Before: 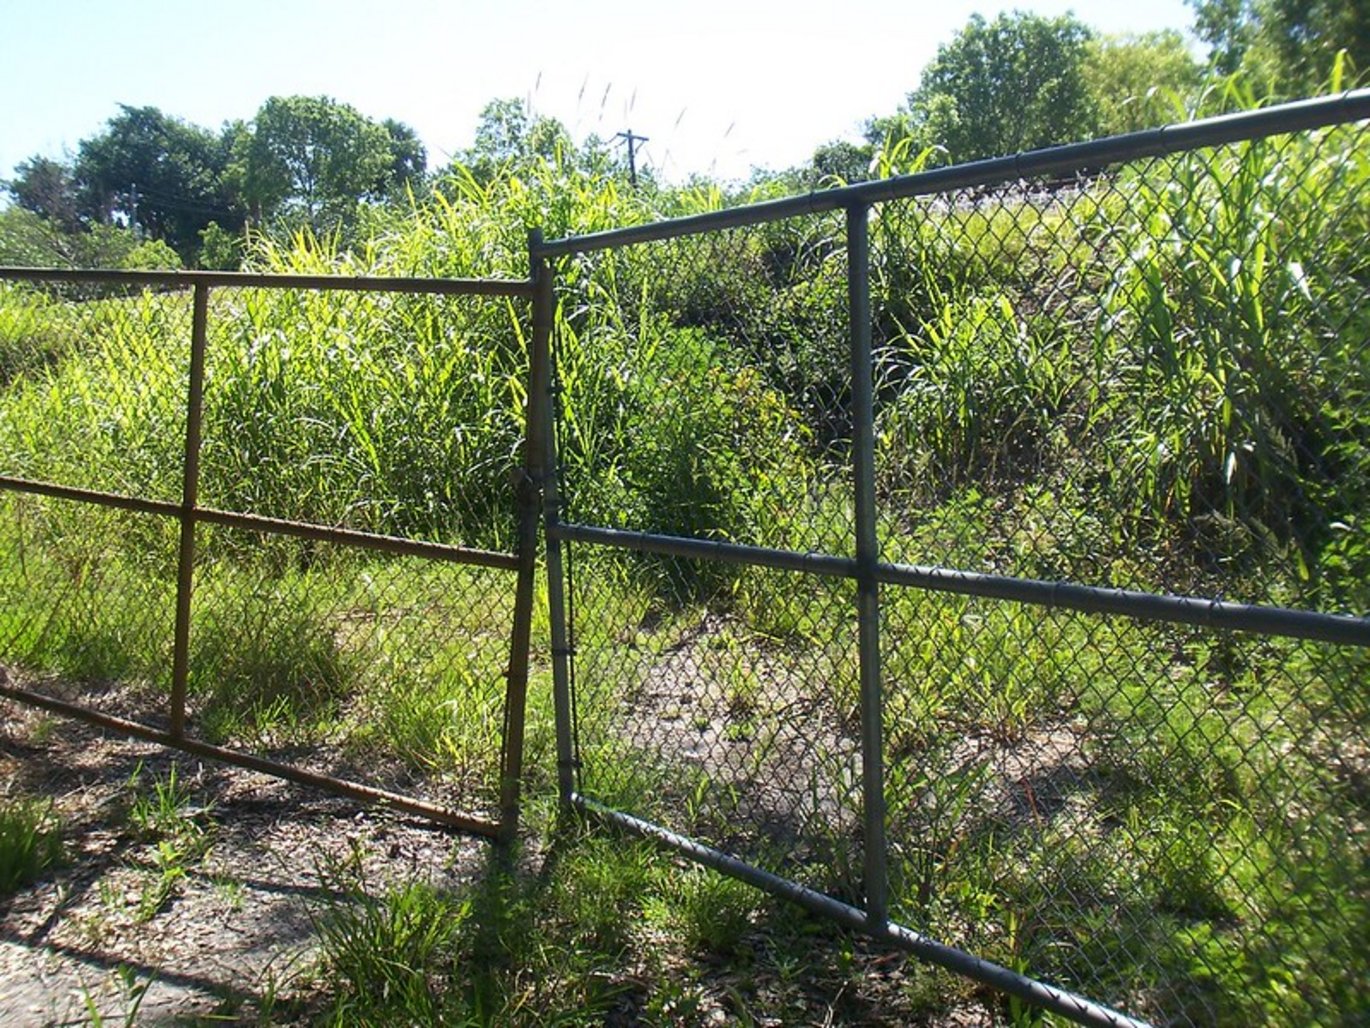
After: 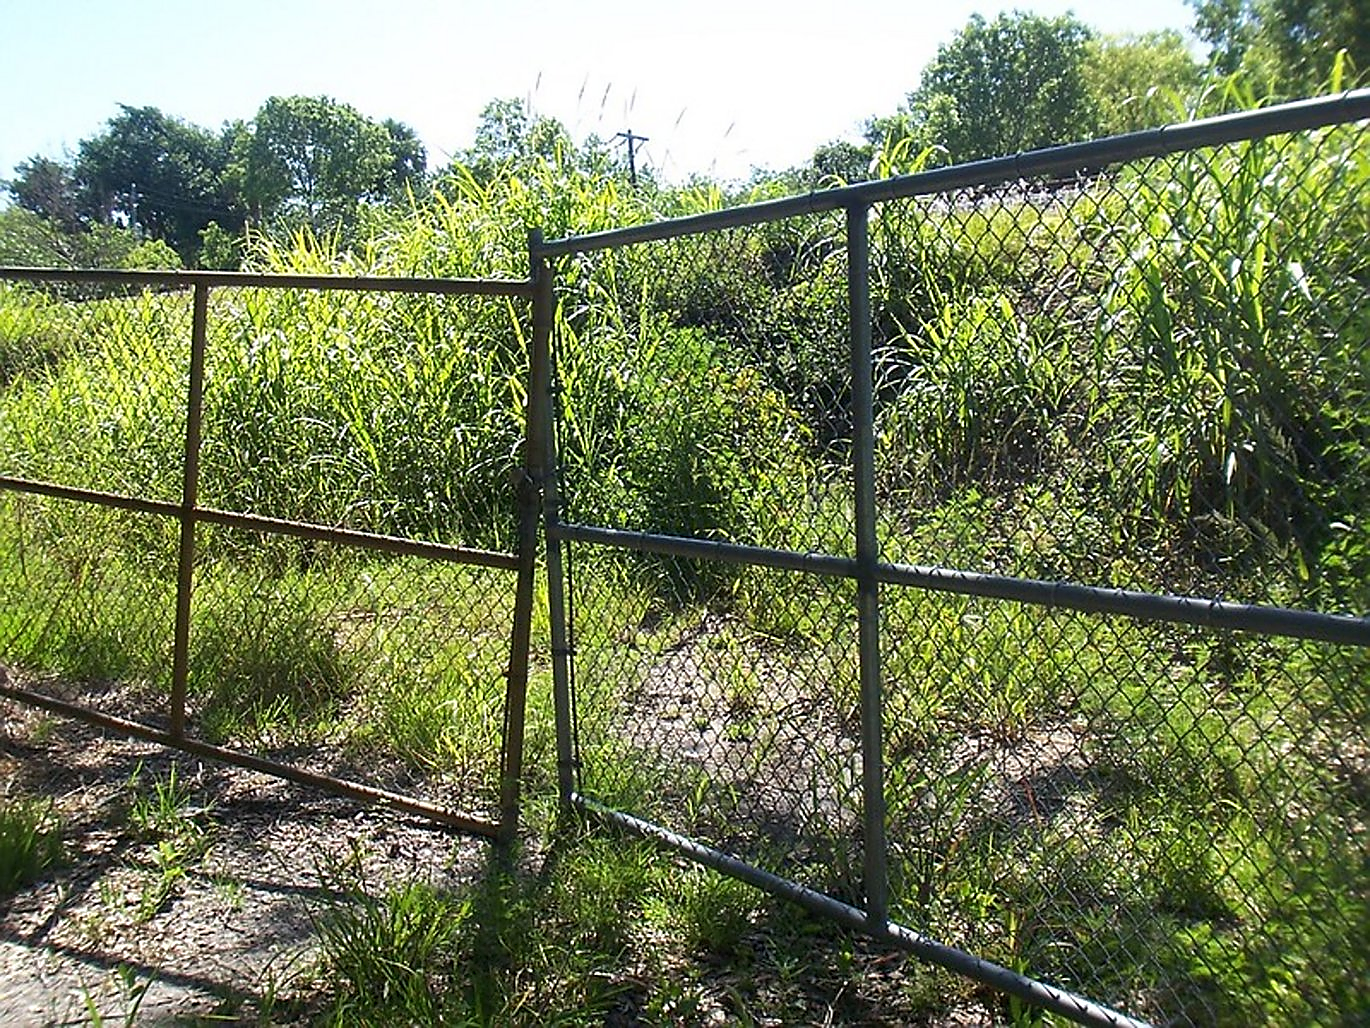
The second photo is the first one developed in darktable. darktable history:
sharpen: radius 1.4, amount 1.25, threshold 0.7
rotate and perspective: crop left 0, crop top 0
